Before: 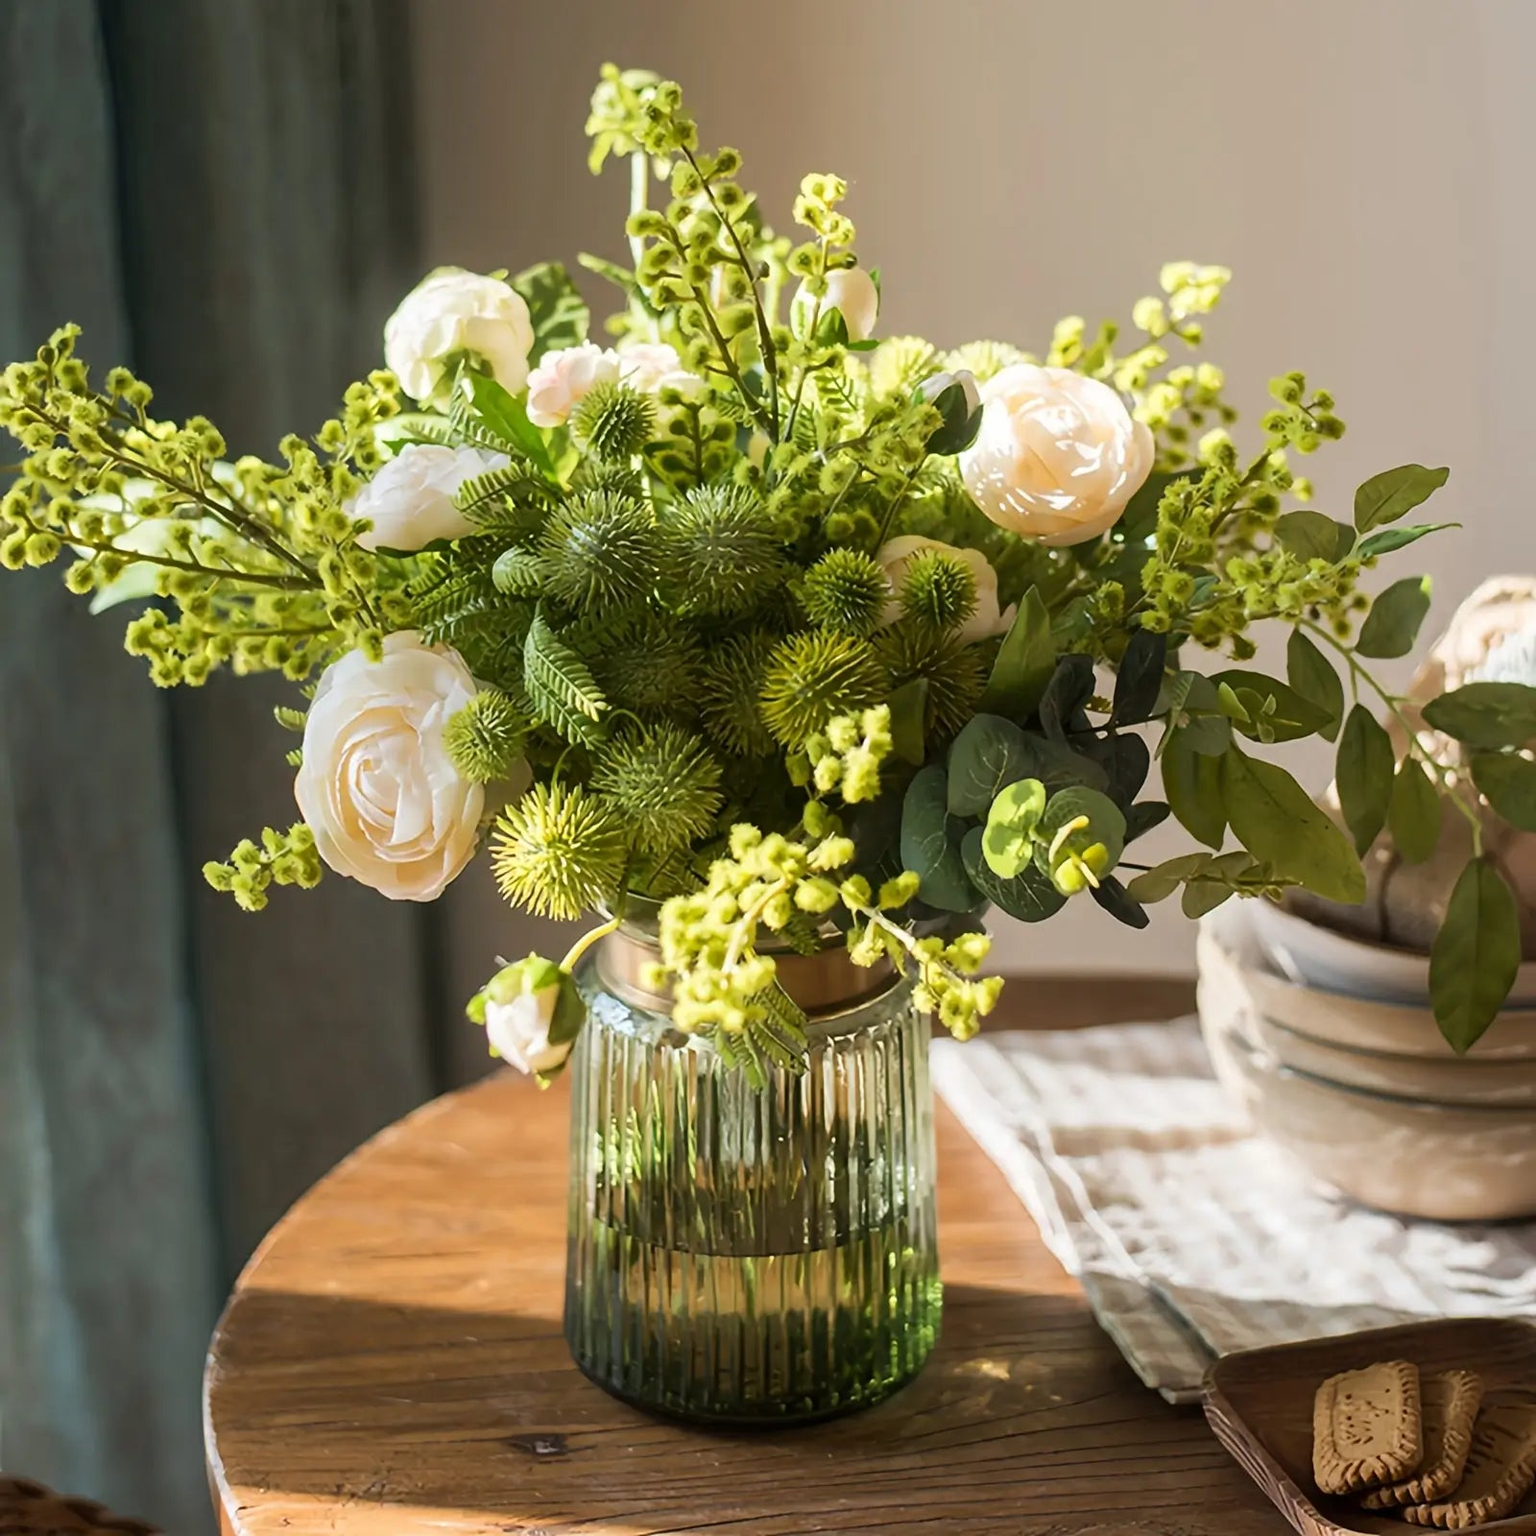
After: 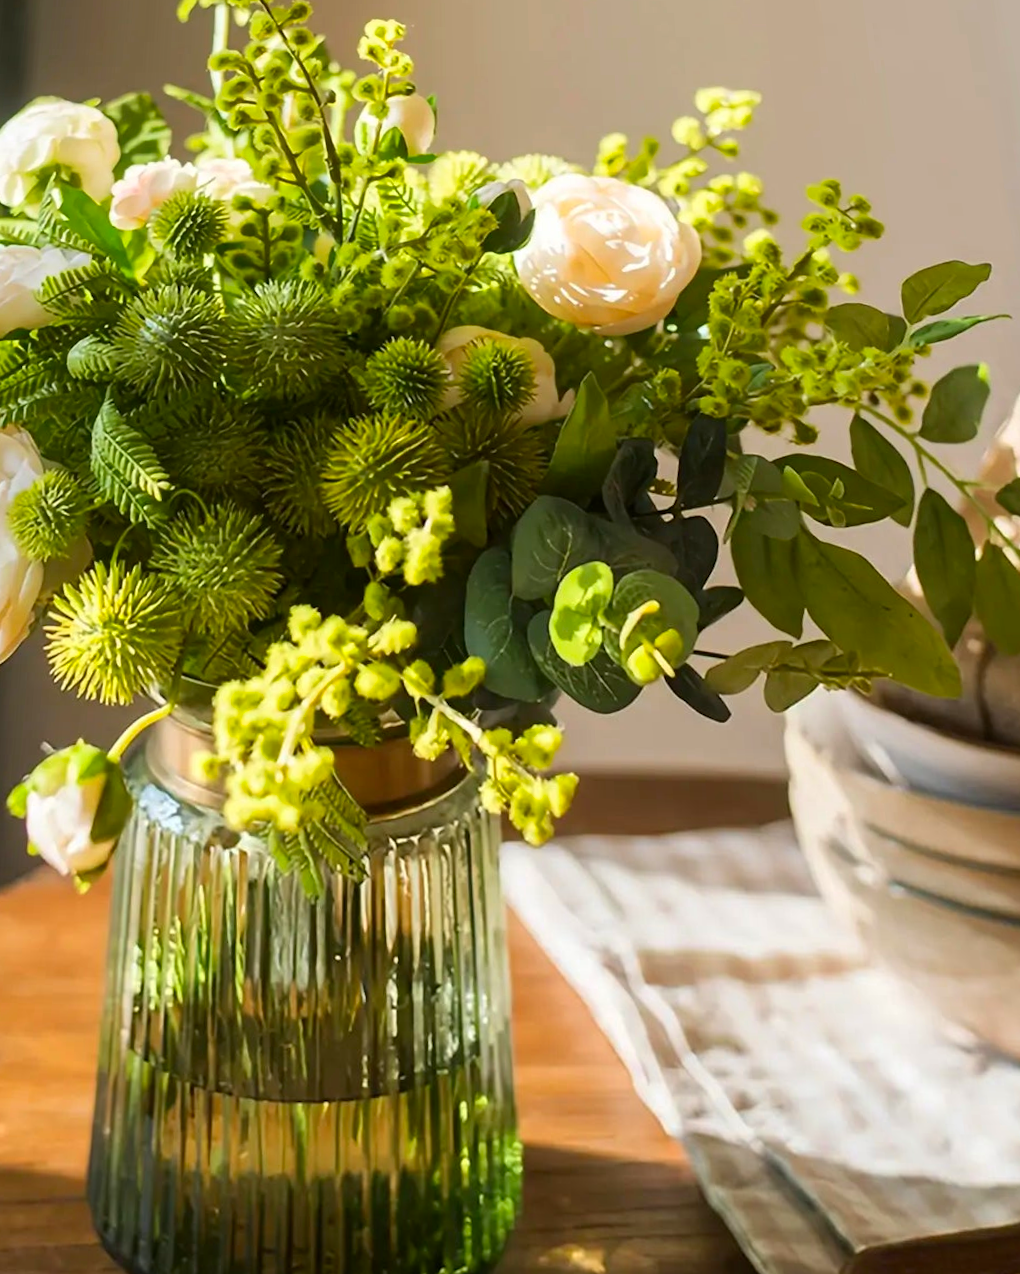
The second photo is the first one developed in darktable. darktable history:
crop: left 23.095%, top 5.827%, bottom 11.854%
rotate and perspective: rotation 0.72°, lens shift (vertical) -0.352, lens shift (horizontal) -0.051, crop left 0.152, crop right 0.859, crop top 0.019, crop bottom 0.964
color correction: saturation 1.32
